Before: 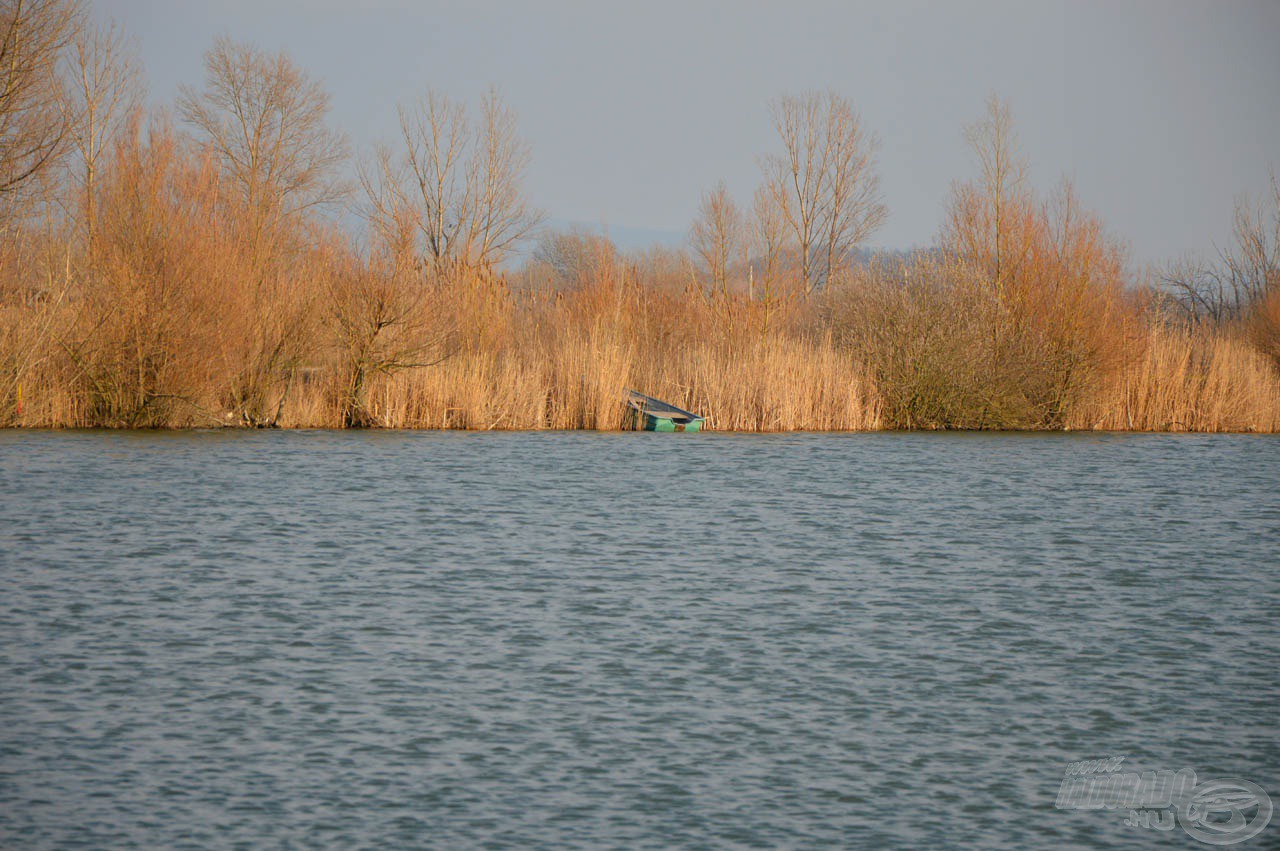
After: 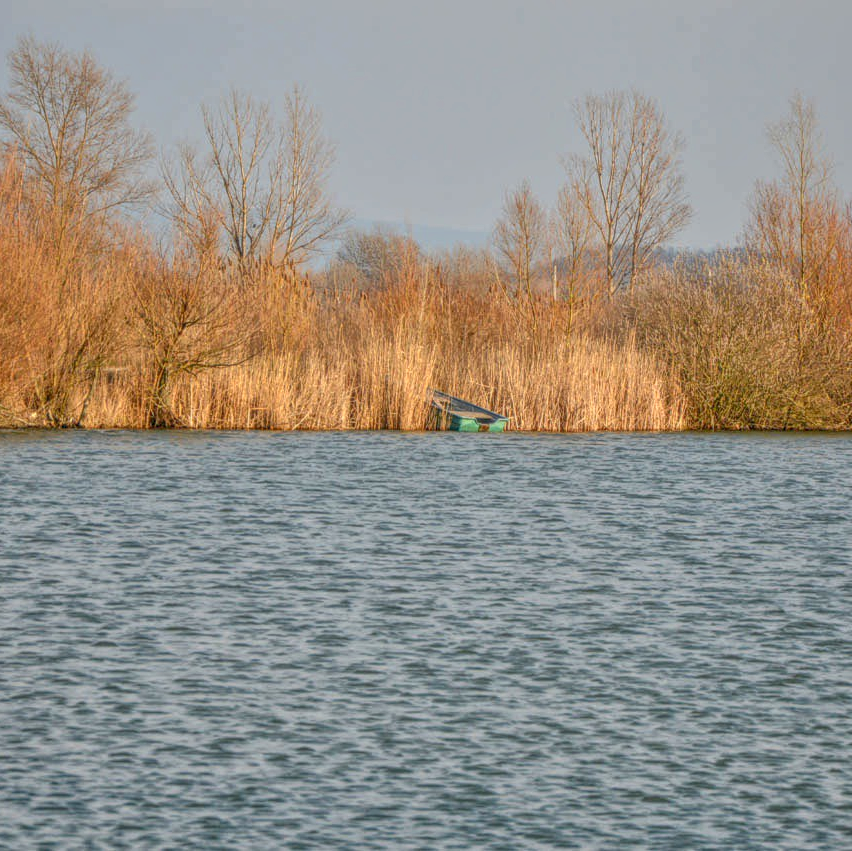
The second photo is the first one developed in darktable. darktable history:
crop and rotate: left 15.32%, right 18.043%
local contrast: highlights 0%, shadows 1%, detail 201%, midtone range 0.249
tone equalizer: -7 EV 0.149 EV, -6 EV 0.582 EV, -5 EV 1.17 EV, -4 EV 1.34 EV, -3 EV 1.15 EV, -2 EV 0.6 EV, -1 EV 0.151 EV
